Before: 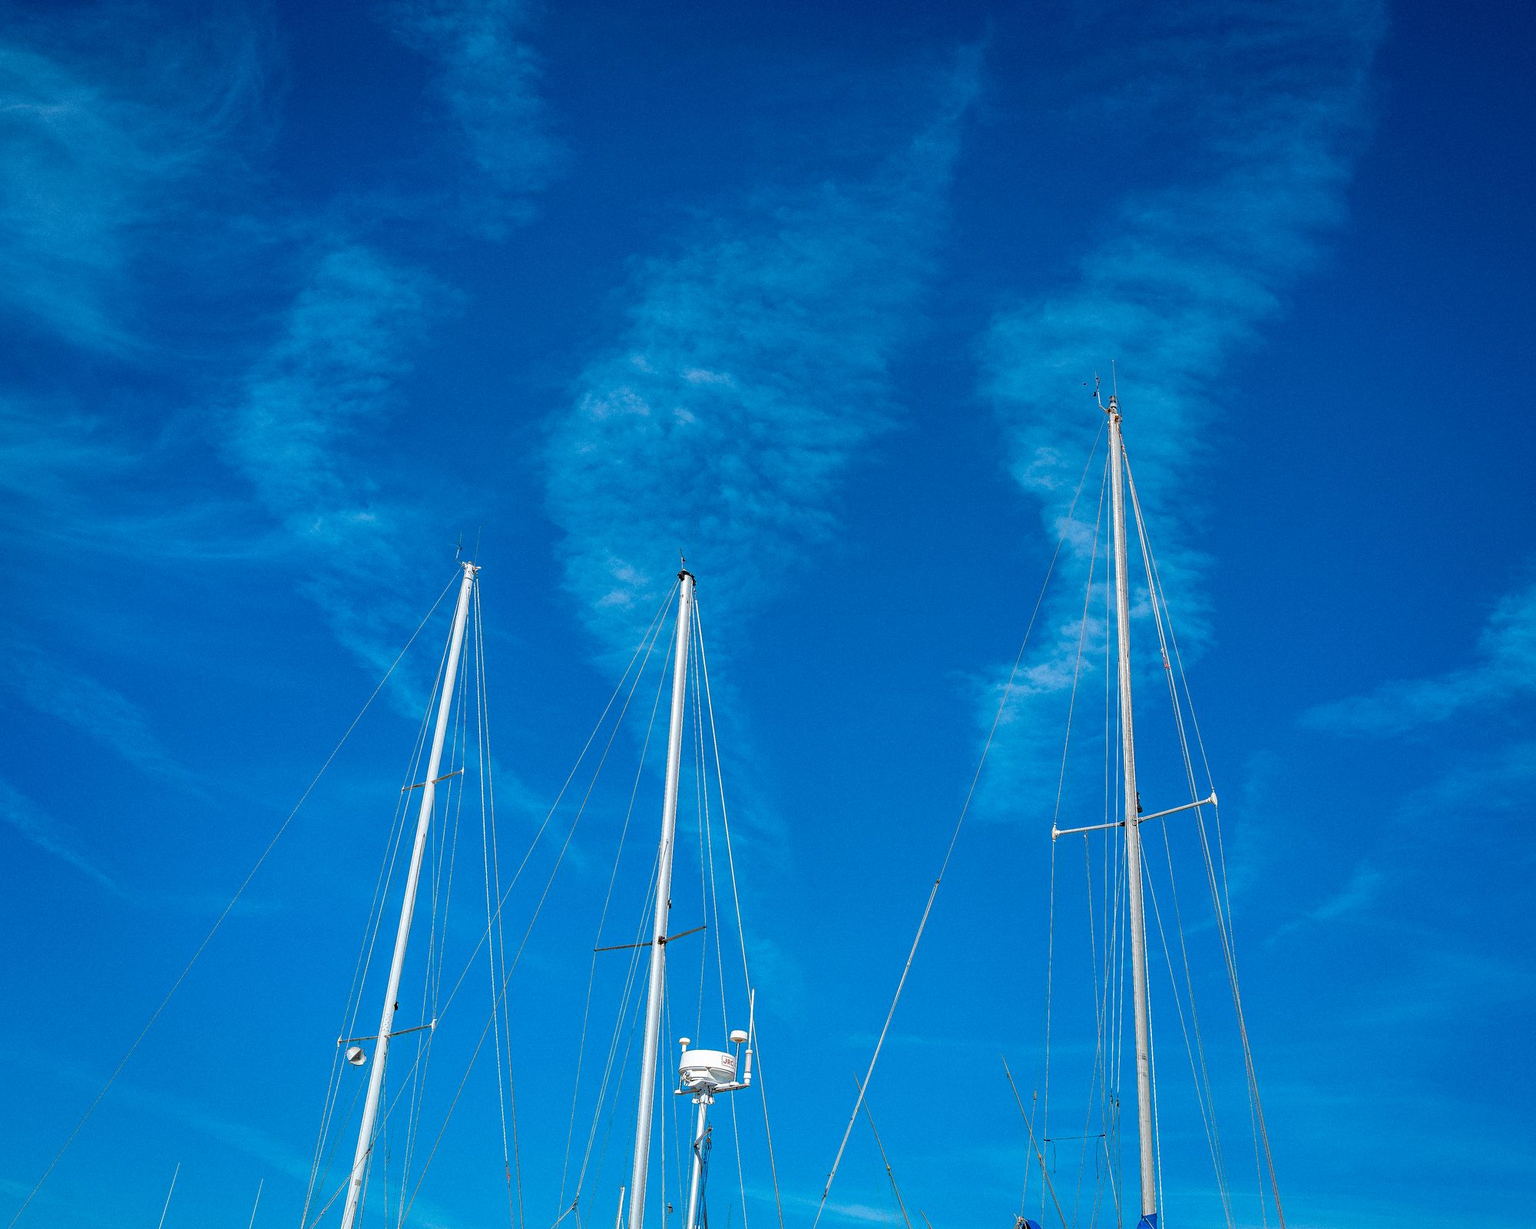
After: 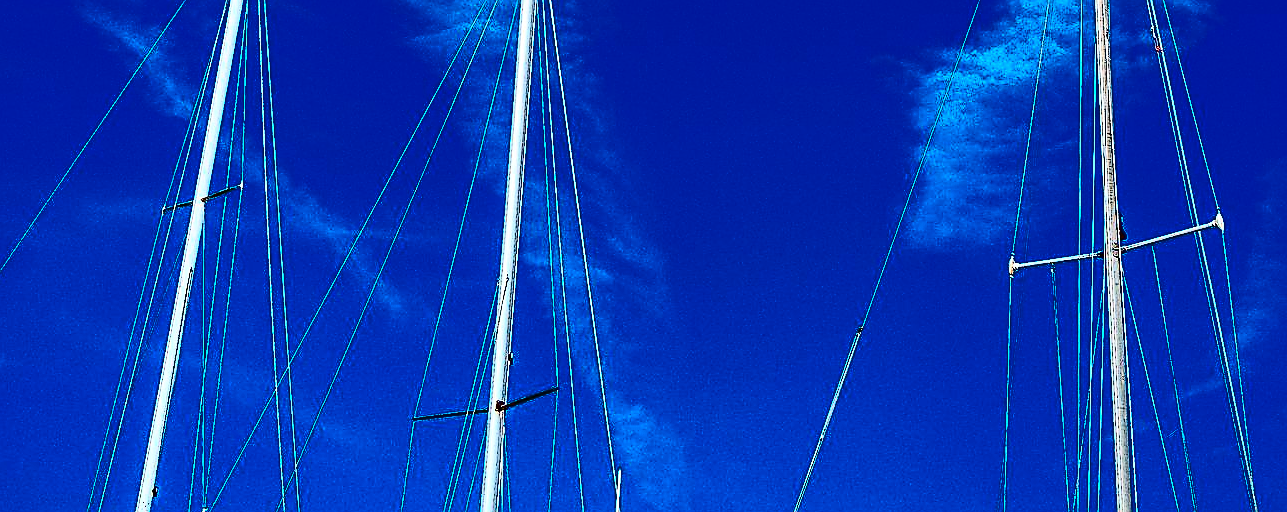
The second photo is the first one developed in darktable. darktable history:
crop: left 18.091%, top 51.13%, right 17.525%, bottom 16.85%
contrast brightness saturation: contrast 0.77, brightness -1, saturation 1
sharpen: radius 1.4, amount 1.25, threshold 0.7
